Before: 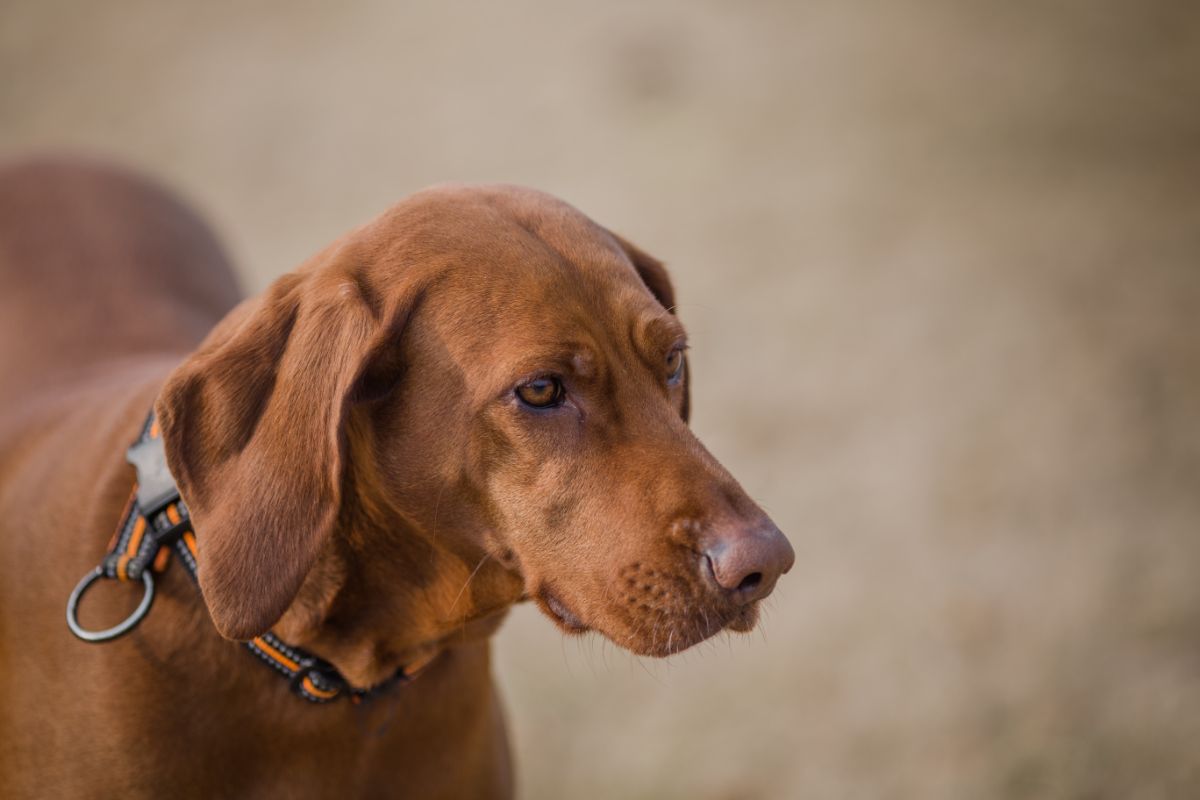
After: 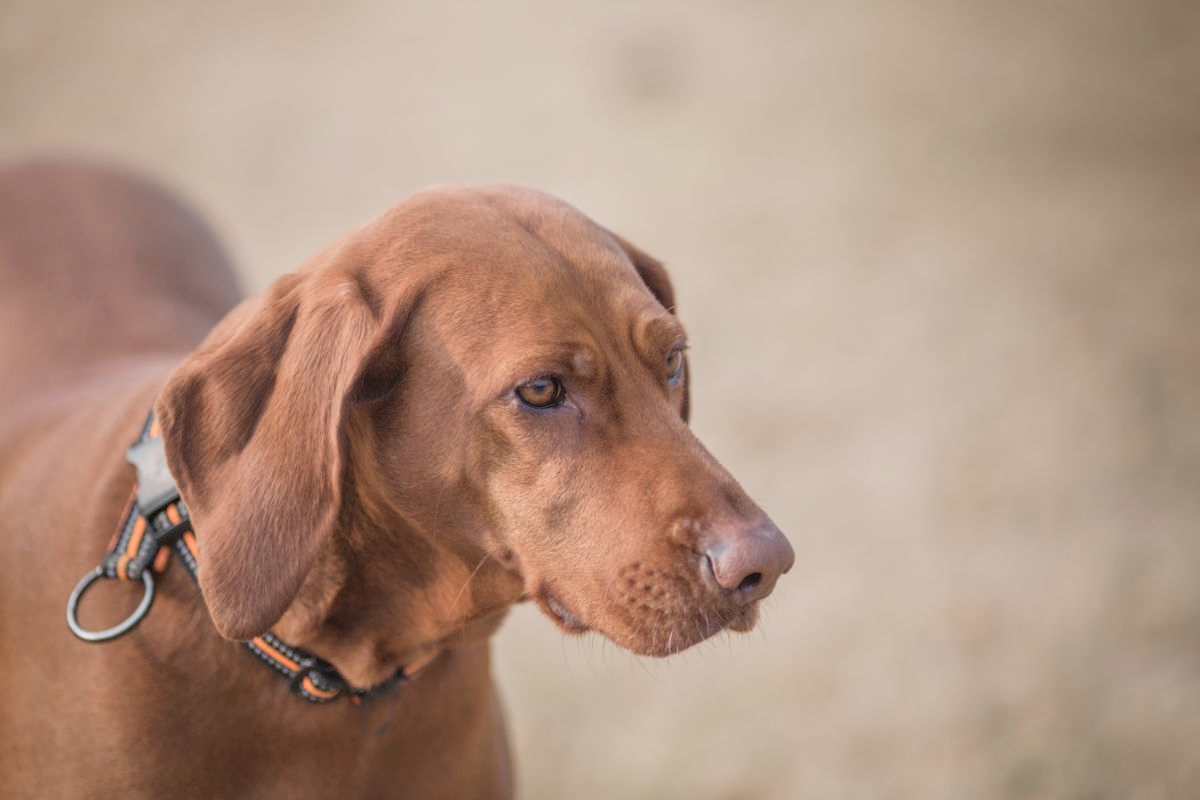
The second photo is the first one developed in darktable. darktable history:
exposure: exposure 0.921 EV, compensate highlight preservation false
color balance rgb: perceptual saturation grading › global saturation -27.94%, hue shift -2.27°, contrast -21.26%
